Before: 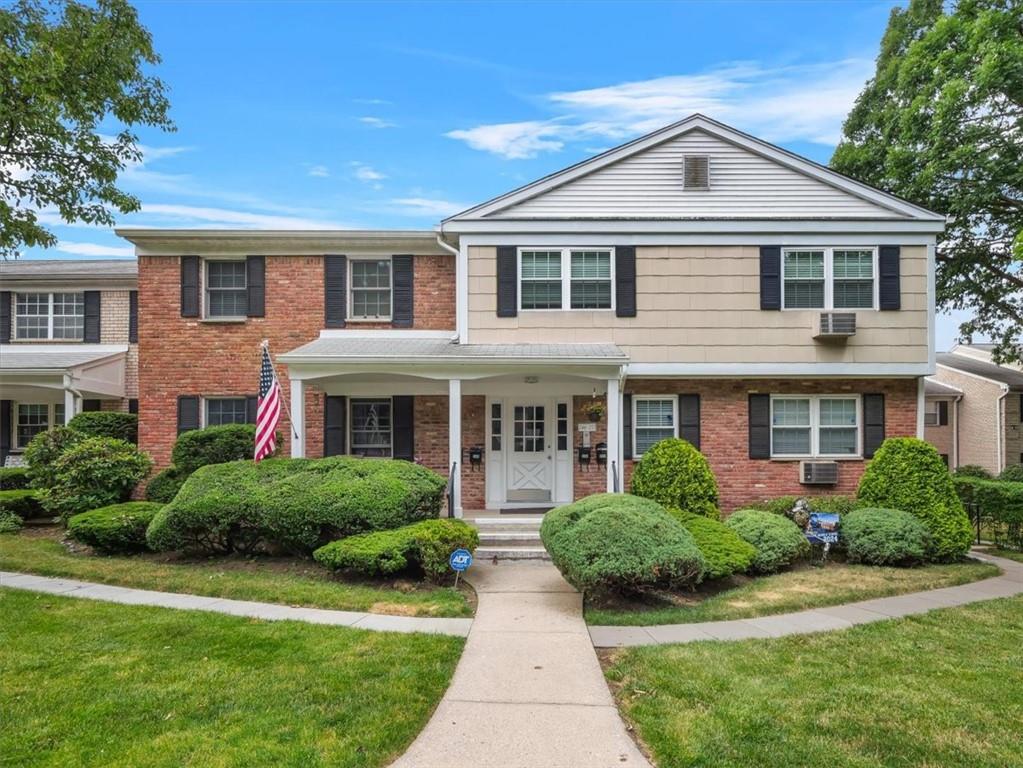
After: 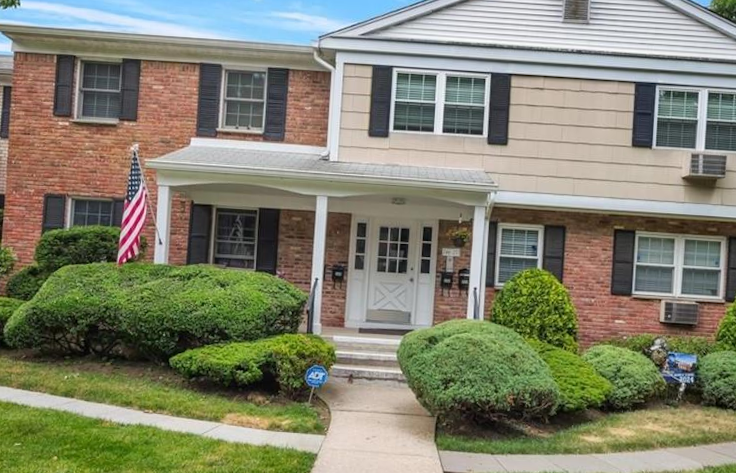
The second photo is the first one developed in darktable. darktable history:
crop and rotate: angle -3.76°, left 9.865%, top 21.205%, right 12.021%, bottom 11.885%
